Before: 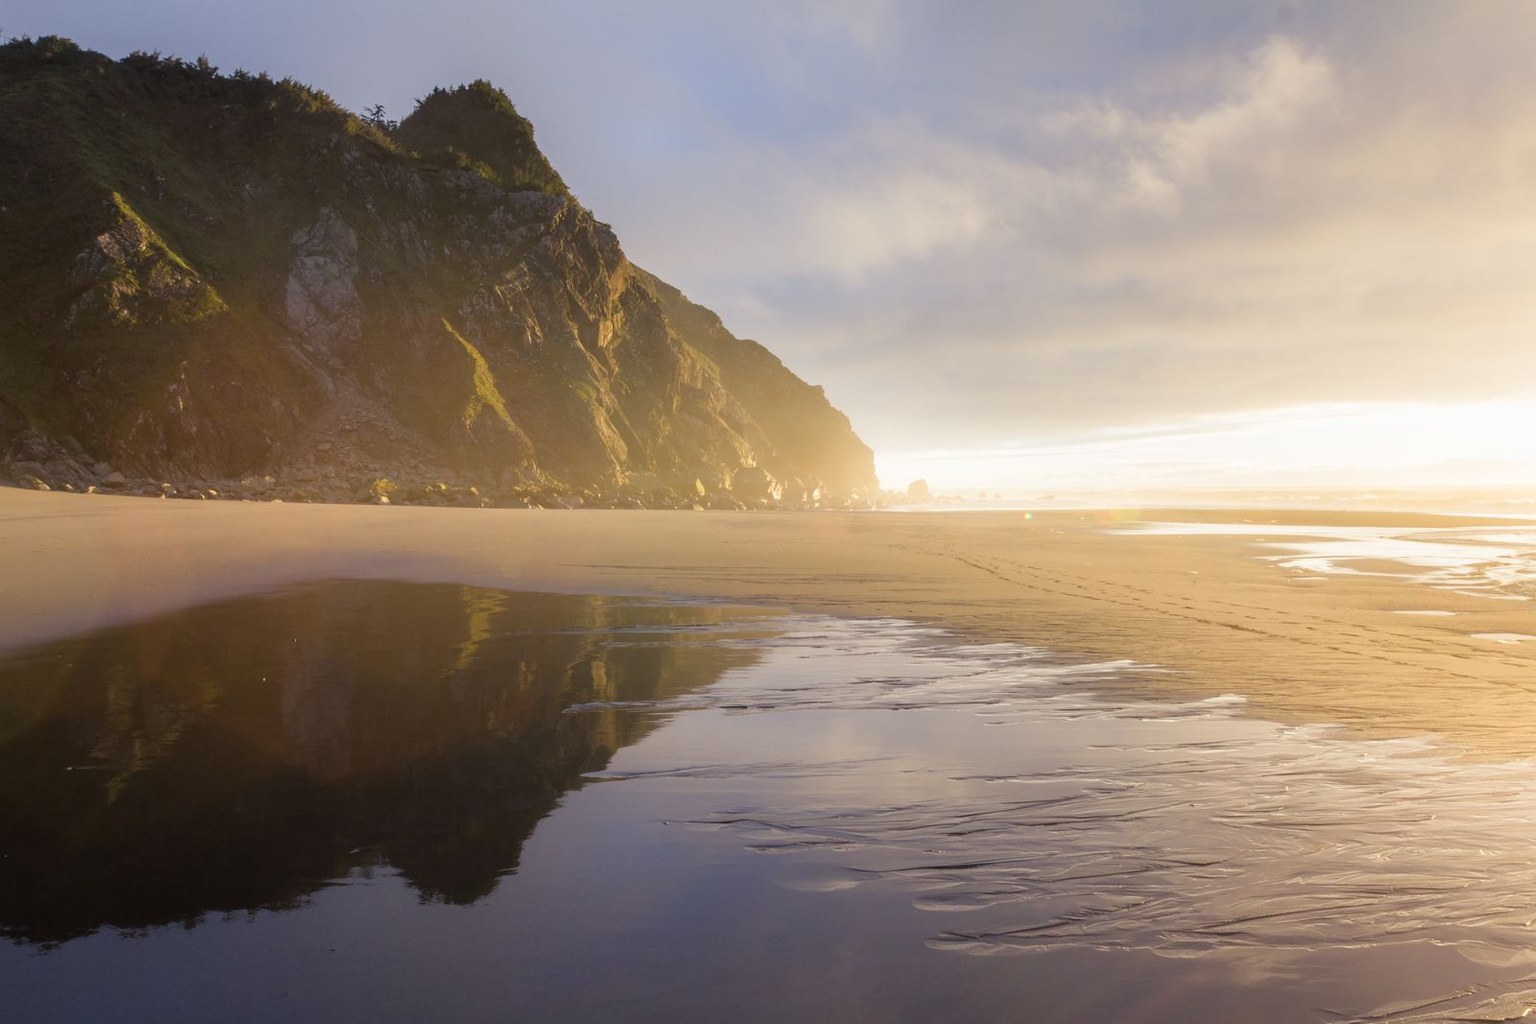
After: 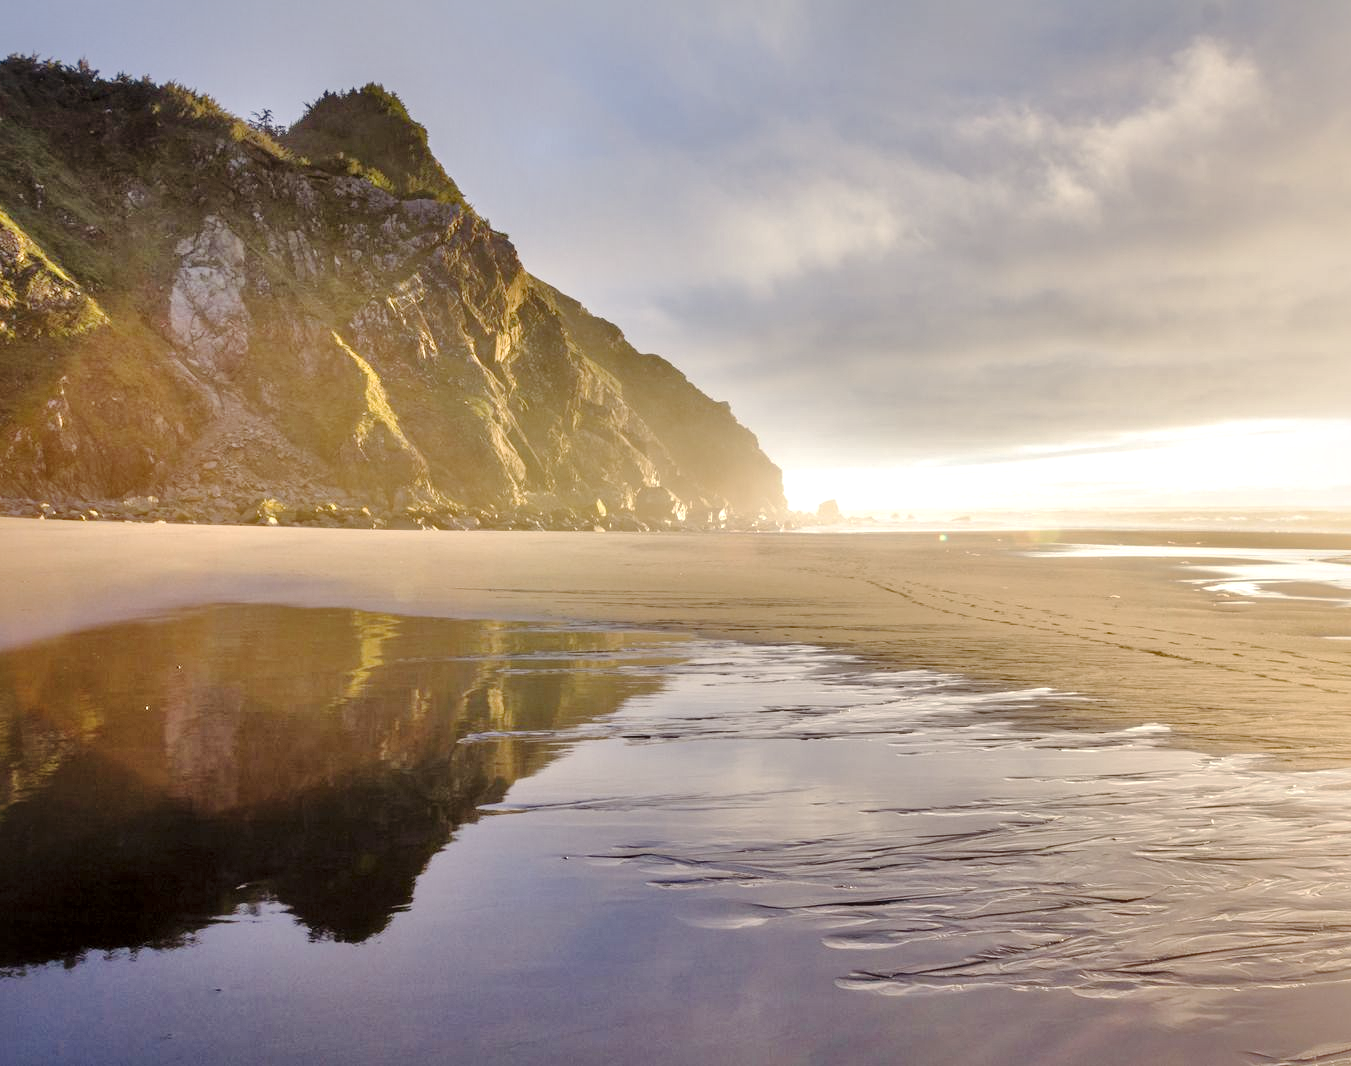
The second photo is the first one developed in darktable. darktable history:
tone curve: curves: ch0 [(0, 0.003) (0.211, 0.174) (0.482, 0.519) (0.843, 0.821) (0.992, 0.971)]; ch1 [(0, 0) (0.276, 0.206) (0.393, 0.364) (0.482, 0.477) (0.506, 0.5) (0.523, 0.523) (0.572, 0.592) (0.635, 0.665) (0.695, 0.759) (1, 1)]; ch2 [(0, 0) (0.438, 0.456) (0.498, 0.497) (0.536, 0.527) (0.562, 0.584) (0.619, 0.602) (0.698, 0.698) (1, 1)], preserve colors none
crop: left 8.044%, right 7.506%
tone equalizer: -7 EV 0.161 EV, -6 EV 0.611 EV, -5 EV 1.16 EV, -4 EV 1.33 EV, -3 EV 1.15 EV, -2 EV 0.6 EV, -1 EV 0.168 EV
local contrast: mode bilateral grid, contrast 70, coarseness 75, detail 180%, midtone range 0.2
